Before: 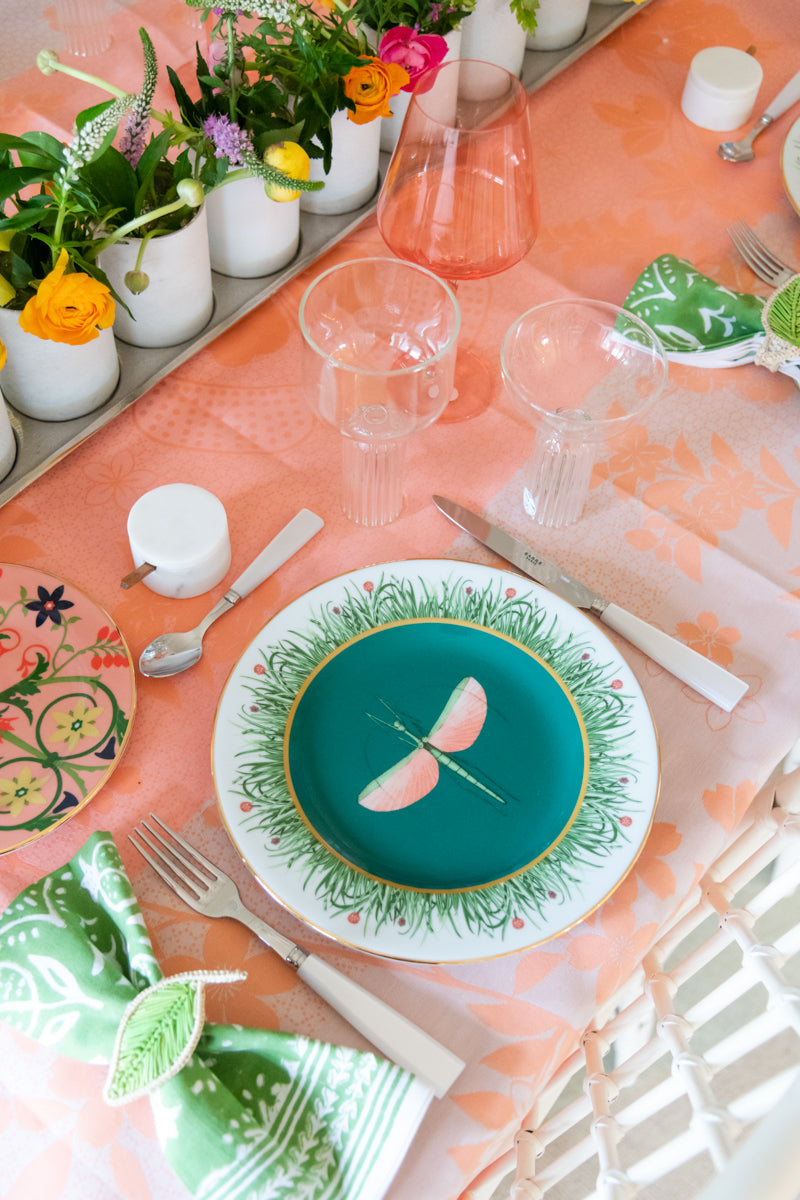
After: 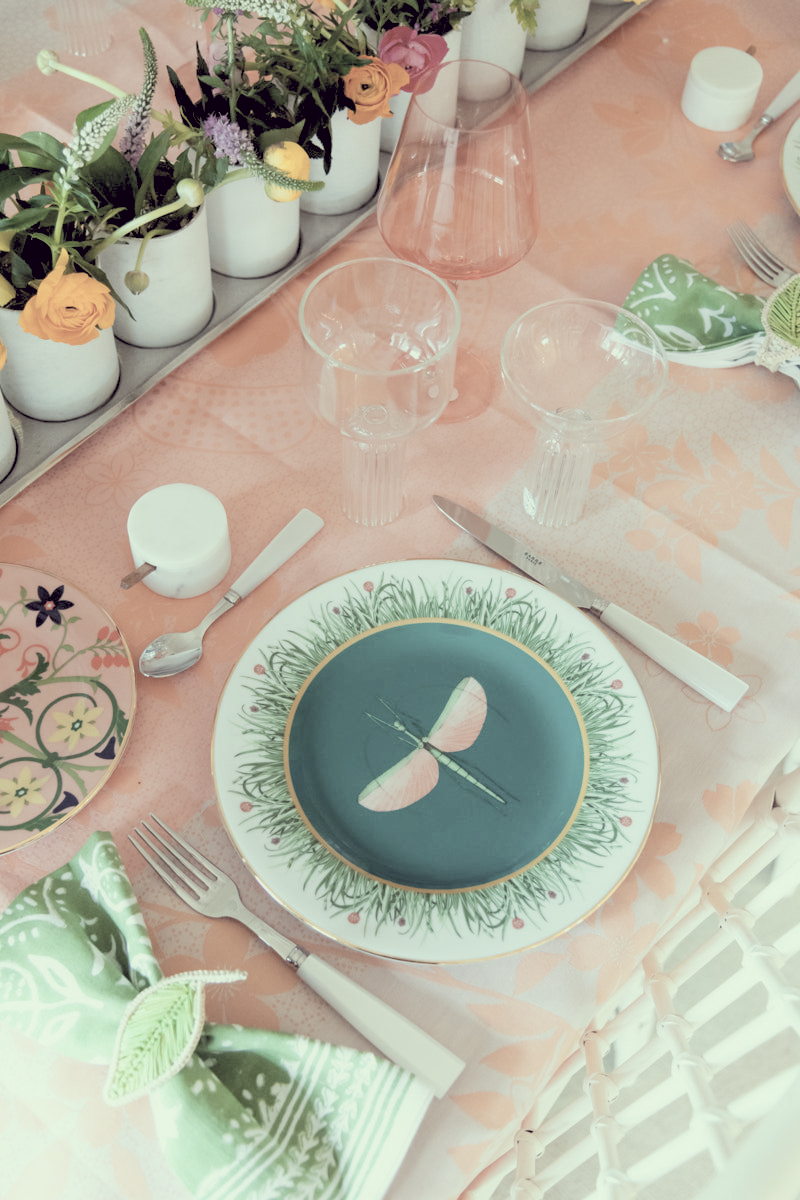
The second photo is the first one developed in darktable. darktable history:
shadows and highlights: shadows 0, highlights 40
rgb levels: preserve colors sum RGB, levels [[0.038, 0.433, 0.934], [0, 0.5, 1], [0, 0.5, 1]]
color zones: curves: ch1 [(0, 0.469) (0.072, 0.457) (0.243, 0.494) (0.429, 0.5) (0.571, 0.5) (0.714, 0.5) (0.857, 0.5) (1, 0.469)]; ch2 [(0, 0.499) (0.143, 0.467) (0.242, 0.436) (0.429, 0.493) (0.571, 0.5) (0.714, 0.5) (0.857, 0.5) (1, 0.499)]
color correction: highlights a* -20.17, highlights b* 20.27, shadows a* 20.03, shadows b* -20.46, saturation 0.43
